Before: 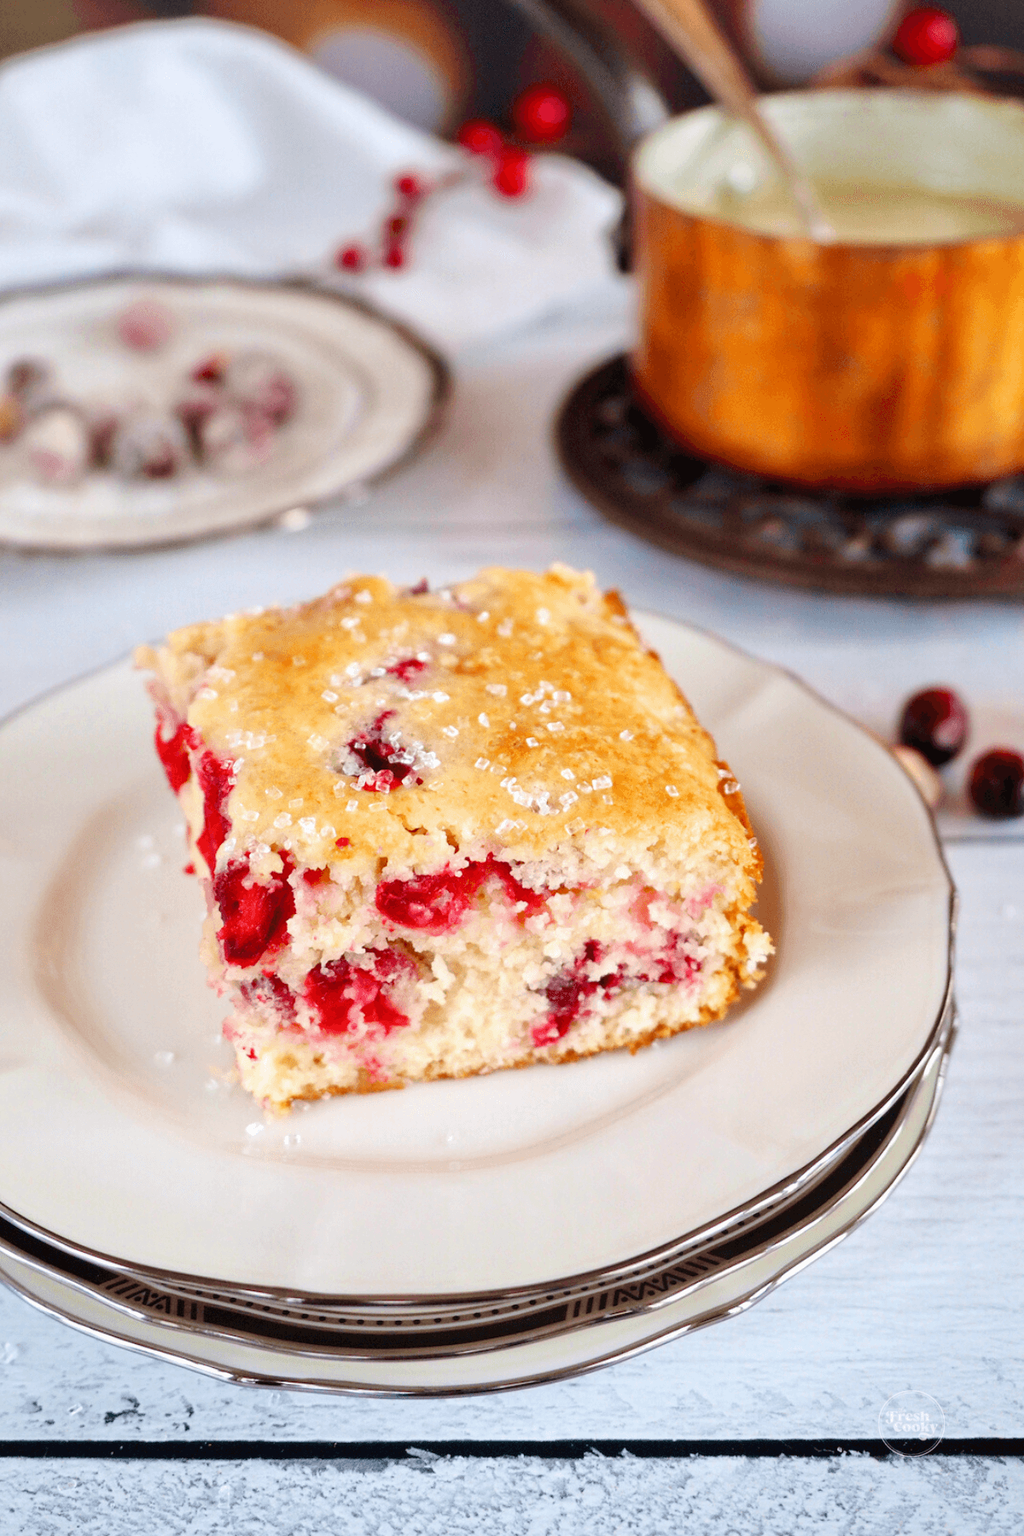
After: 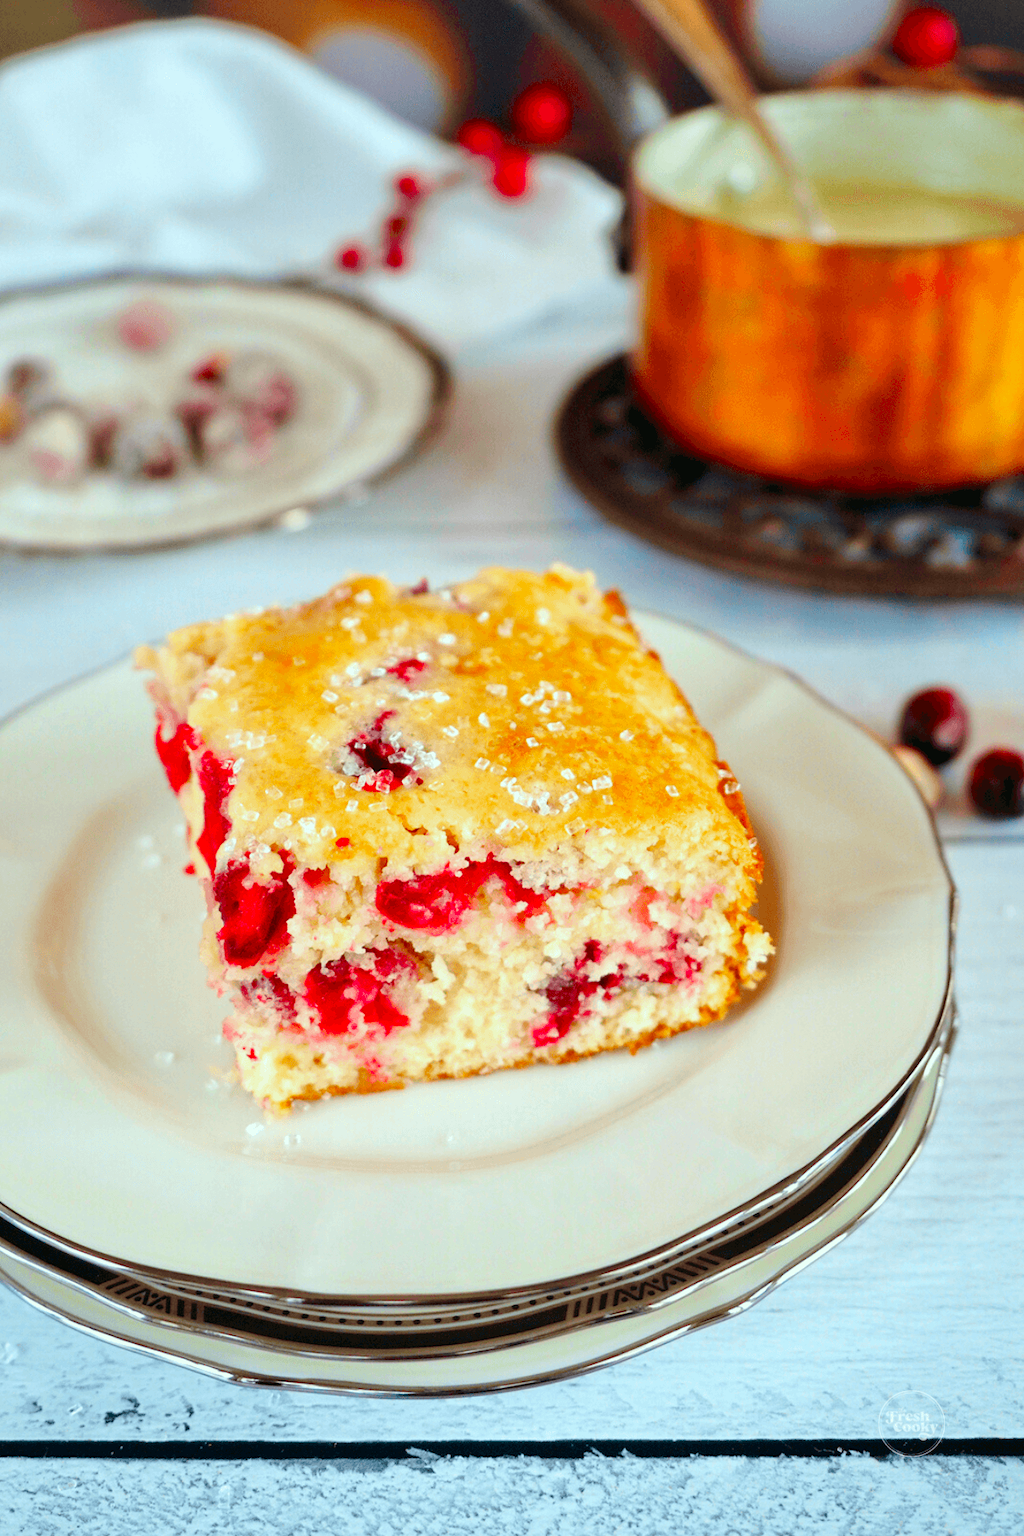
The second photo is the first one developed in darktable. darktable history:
tone equalizer: edges refinement/feathering 500, mask exposure compensation -1.57 EV, preserve details no
color correction: highlights a* -7.52, highlights b* 1.59, shadows a* -2.82, saturation 1.38
